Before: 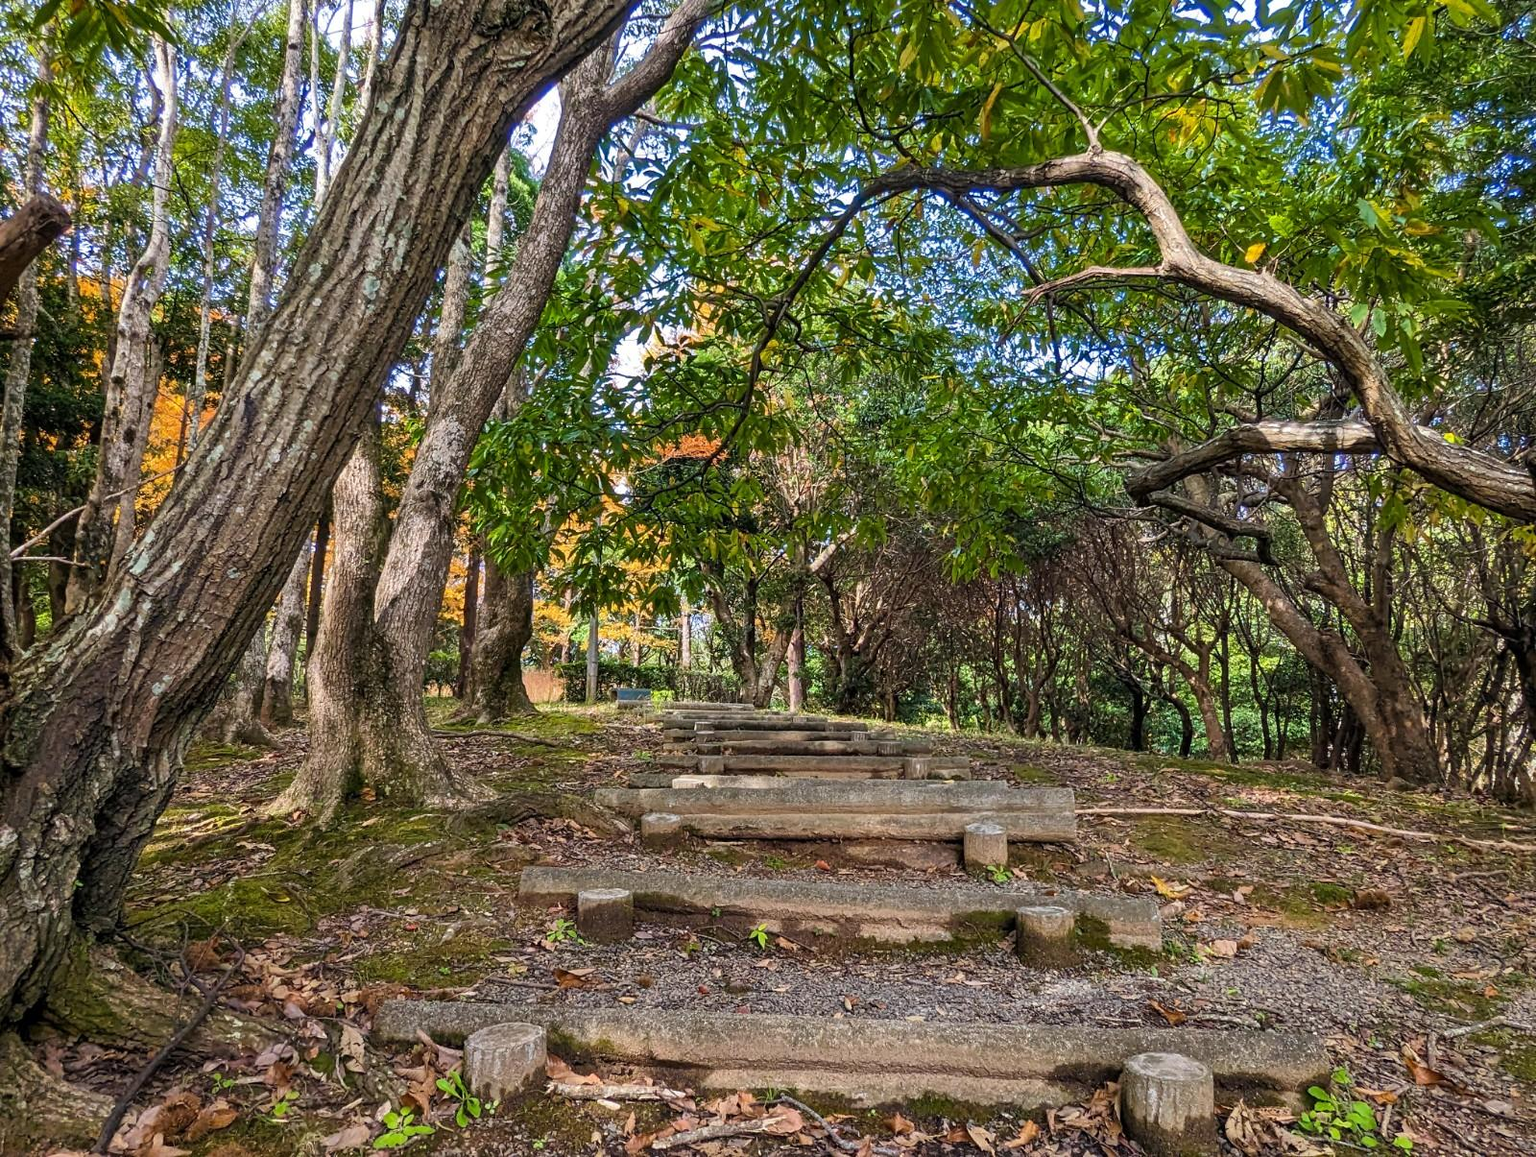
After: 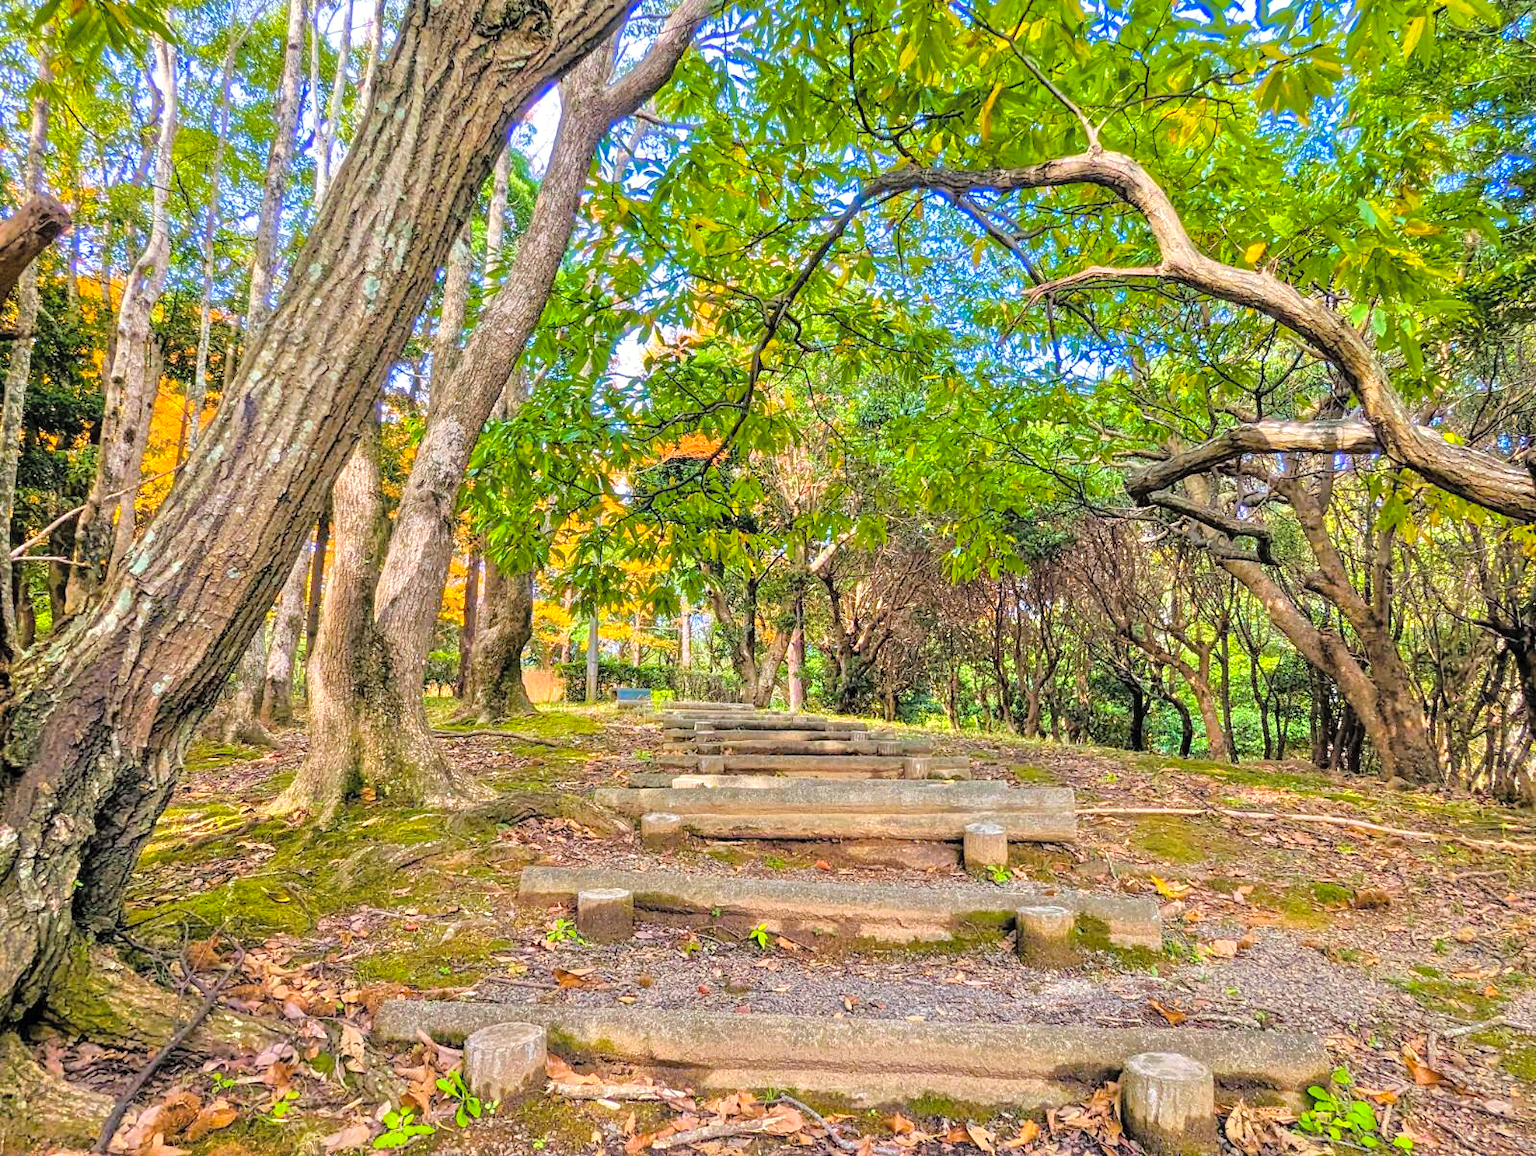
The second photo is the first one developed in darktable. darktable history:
color balance rgb: linear chroma grading › global chroma 13.3%, global vibrance 41.49%
contrast brightness saturation: brightness 0.15
tone equalizer: -7 EV 0.15 EV, -6 EV 0.6 EV, -5 EV 1.15 EV, -4 EV 1.33 EV, -3 EV 1.15 EV, -2 EV 0.6 EV, -1 EV 0.15 EV, mask exposure compensation -0.5 EV
